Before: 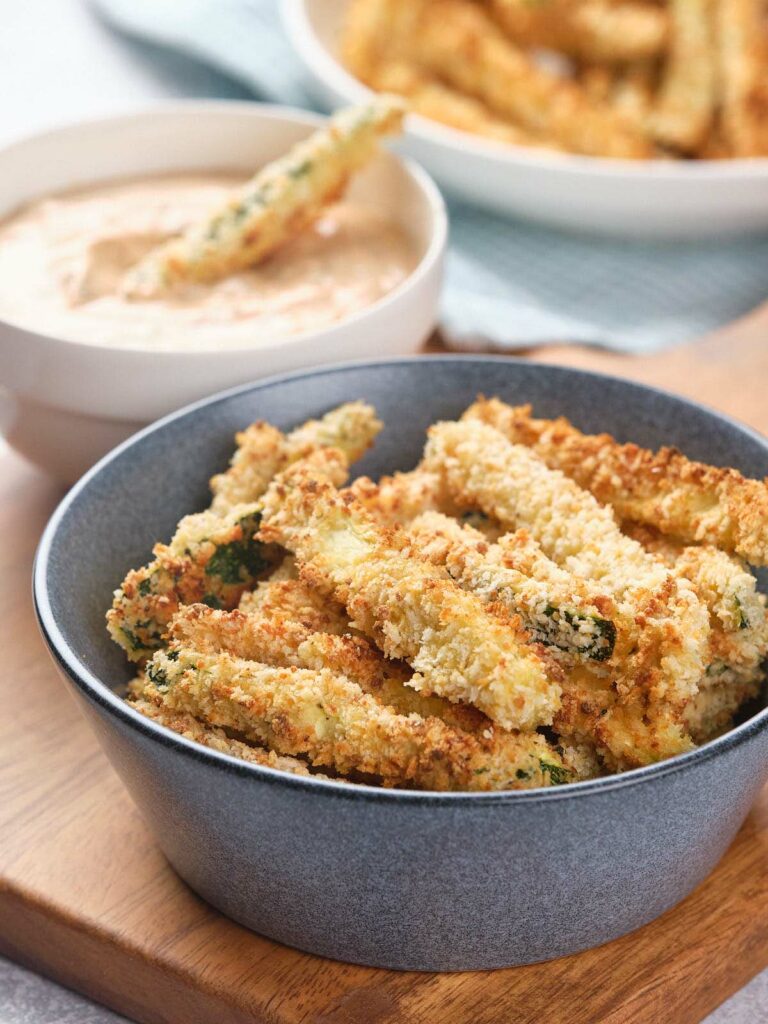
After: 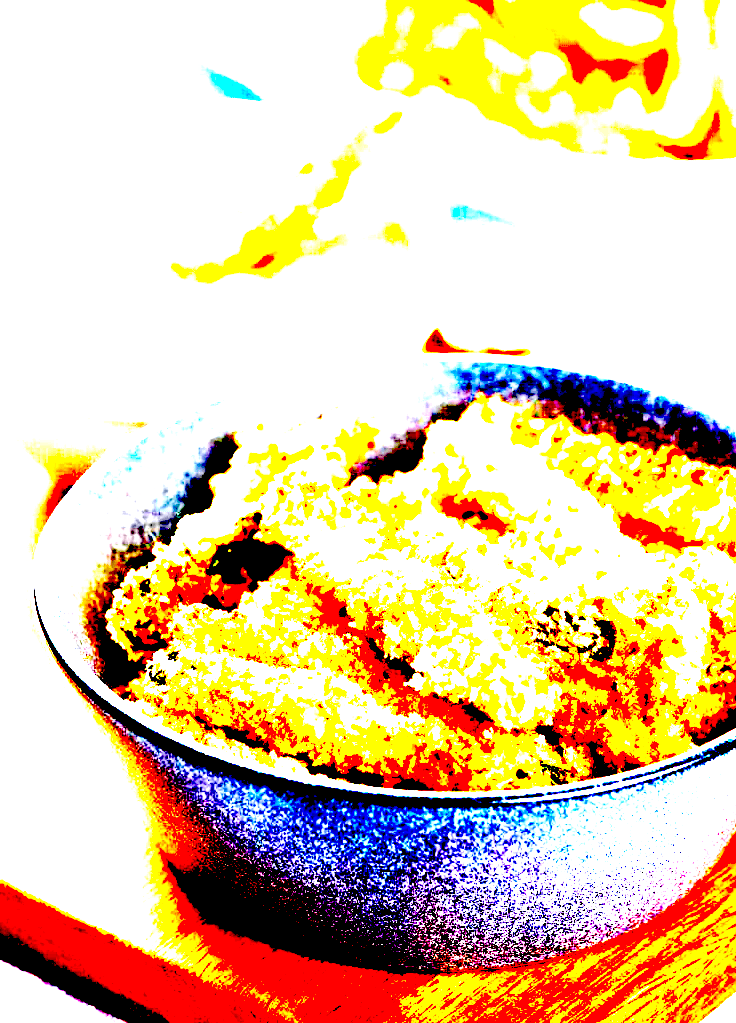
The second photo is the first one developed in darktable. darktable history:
crop: right 4.126%, bottom 0.031%
exposure: black level correction 0.1, exposure 3 EV, compensate highlight preservation false
